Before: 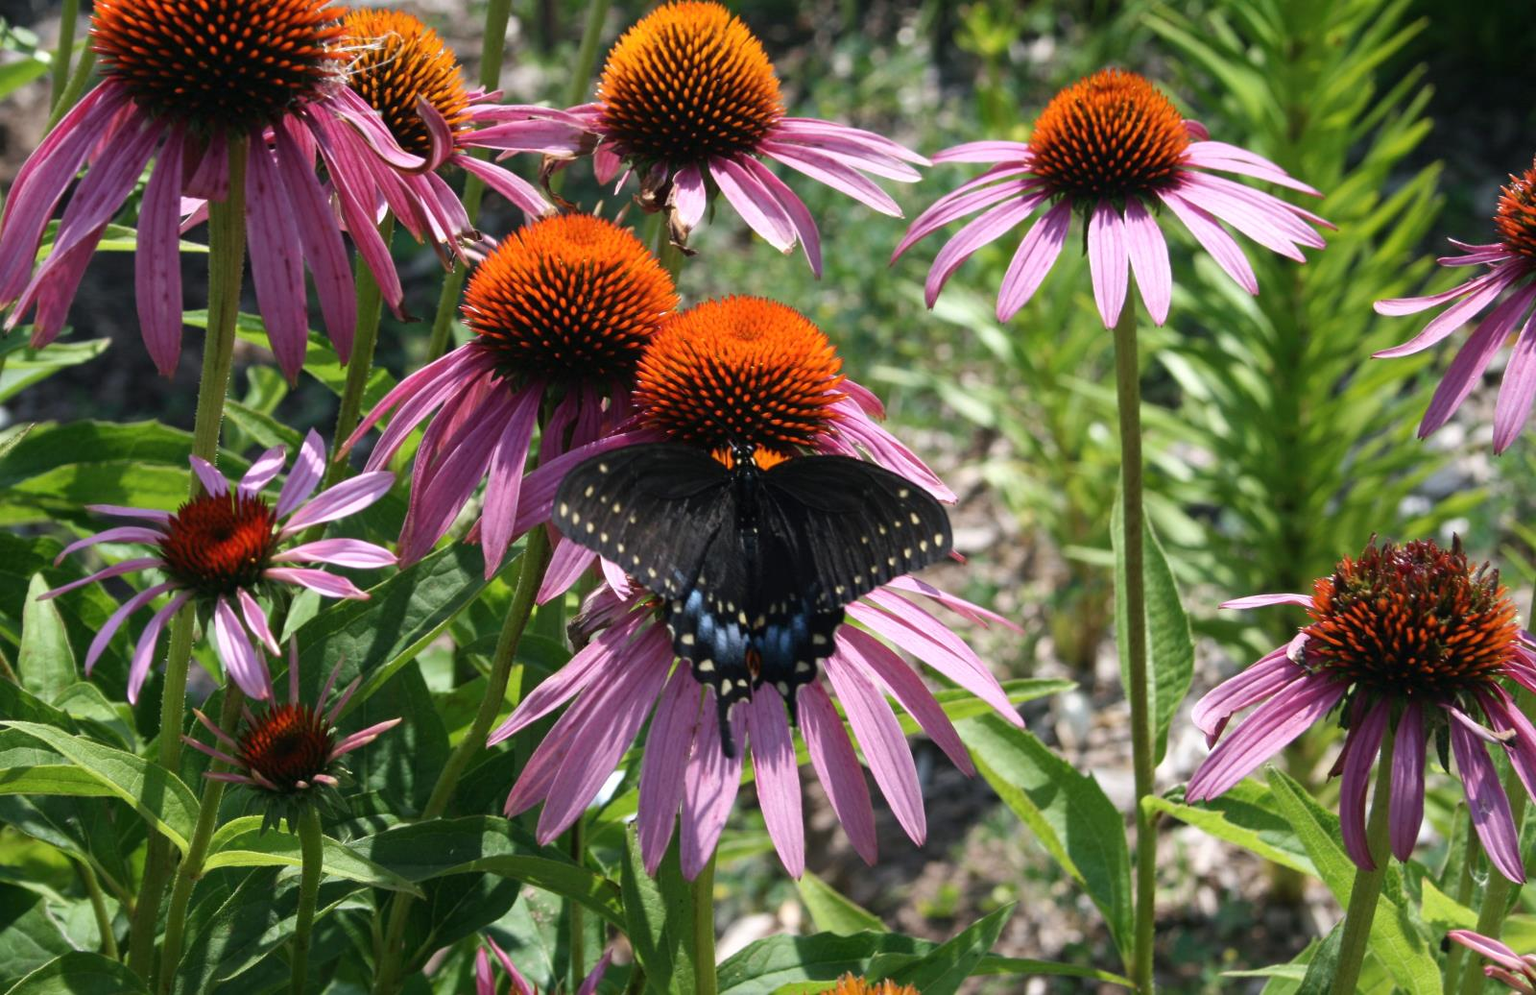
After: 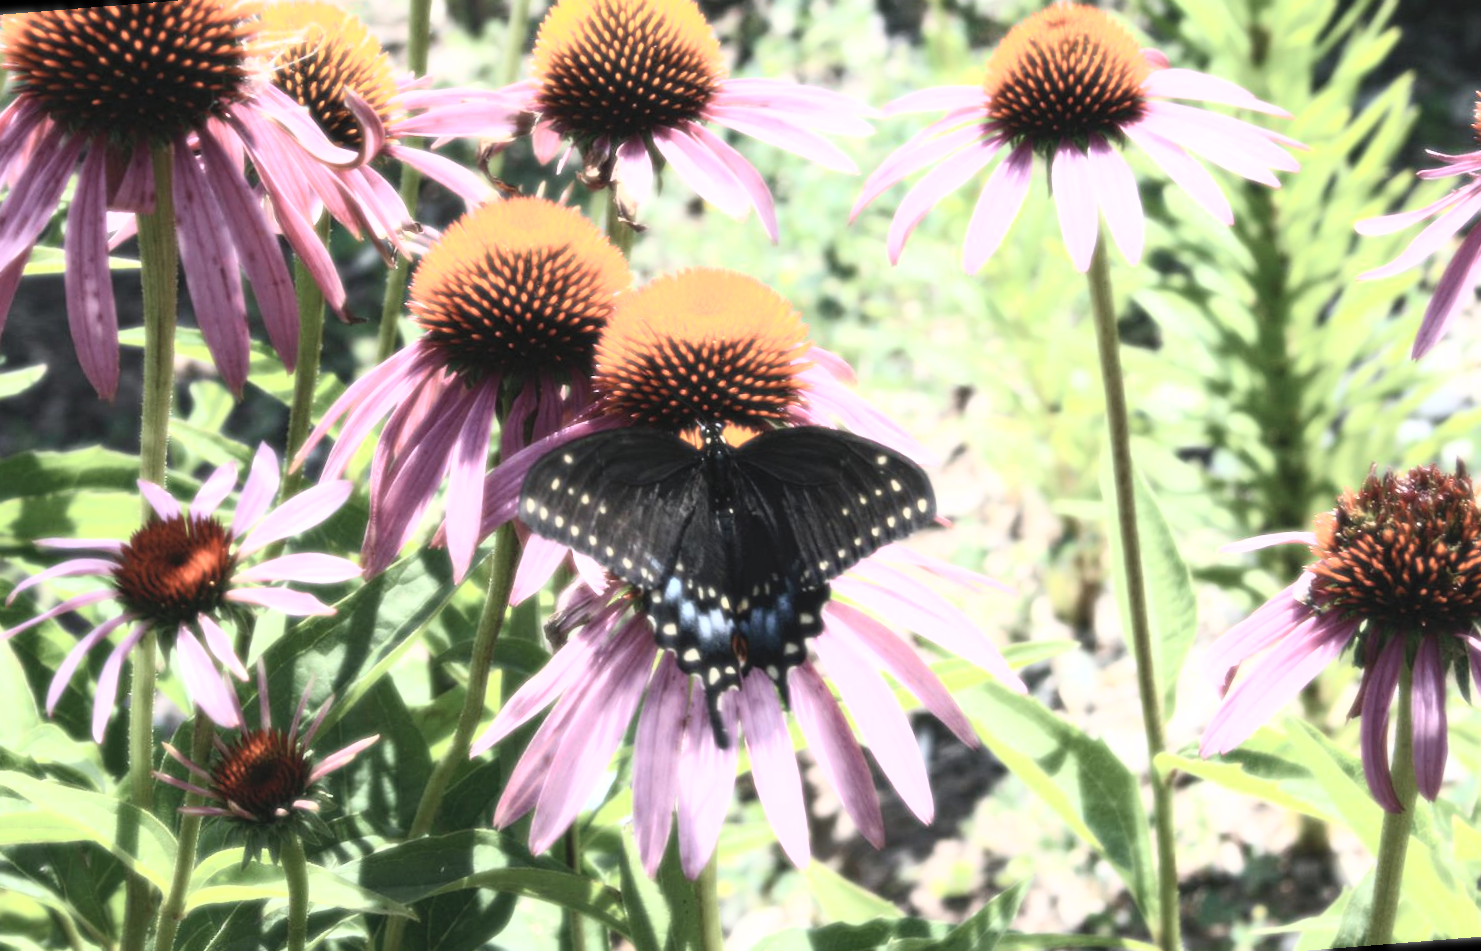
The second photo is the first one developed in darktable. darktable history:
contrast brightness saturation: contrast 0.43, brightness 0.56, saturation -0.19
bloom: size 0%, threshold 54.82%, strength 8.31%
rotate and perspective: rotation -4.57°, crop left 0.054, crop right 0.944, crop top 0.087, crop bottom 0.914
crop: left 0.434%, top 0.485%, right 0.244%, bottom 0.386%
